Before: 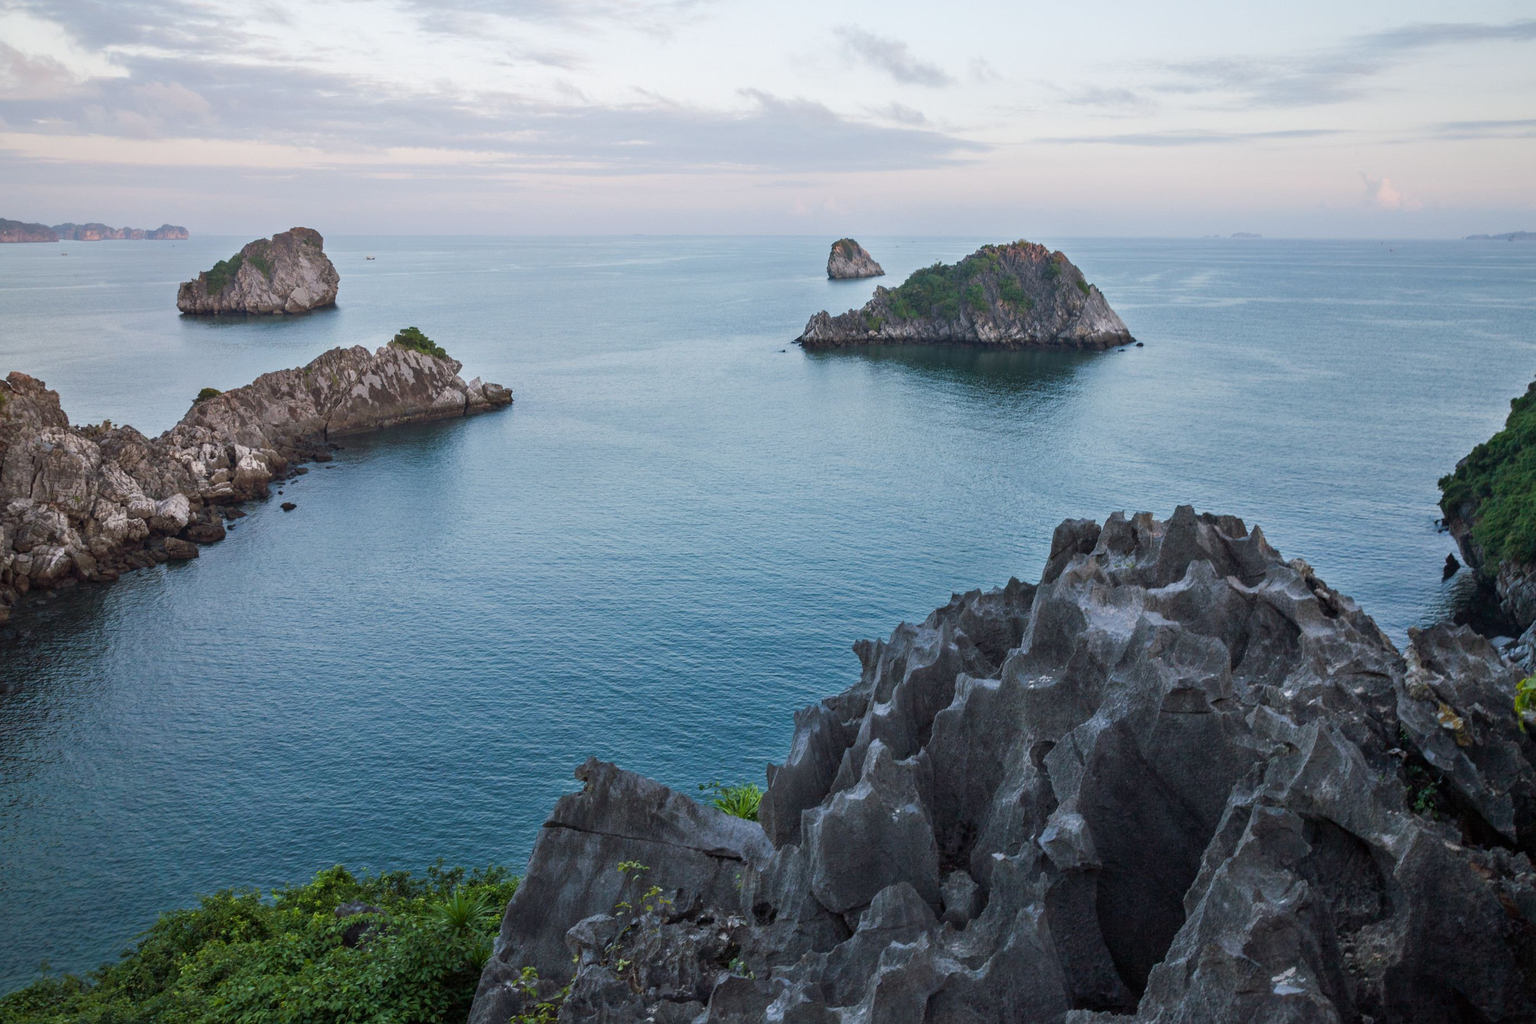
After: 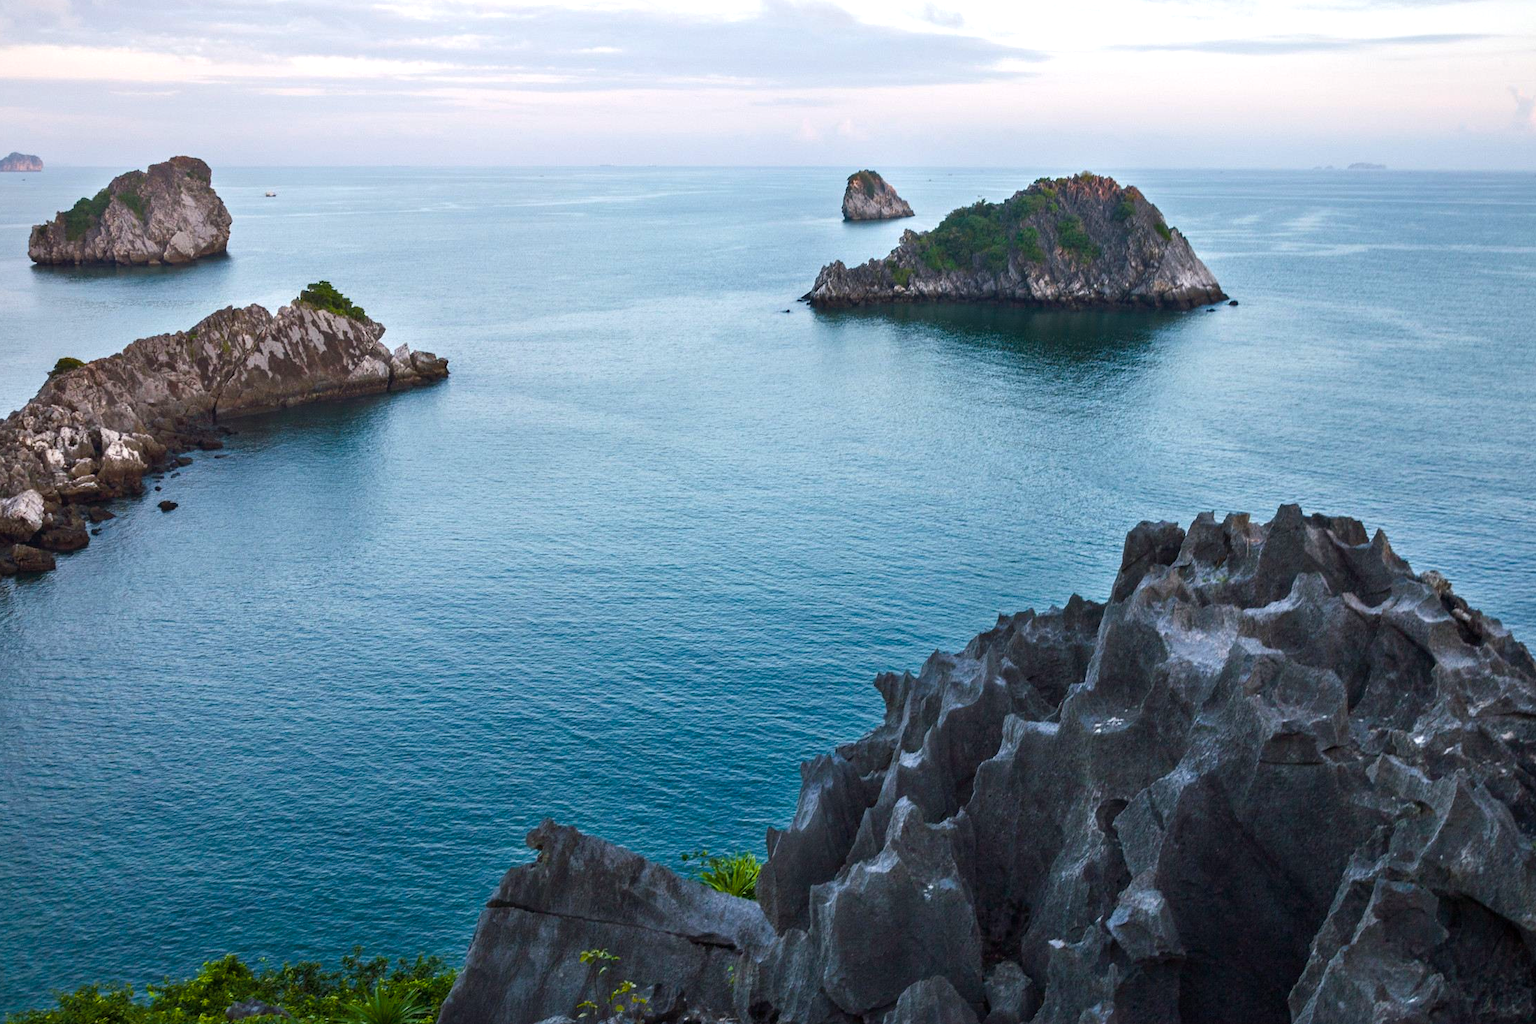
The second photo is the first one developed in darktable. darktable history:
crop and rotate: left 10.071%, top 10.071%, right 10.02%, bottom 10.02%
color balance rgb: linear chroma grading › global chroma 9%, perceptual saturation grading › global saturation 36%, perceptual saturation grading › shadows 35%, perceptual brilliance grading › global brilliance 15%, perceptual brilliance grading › shadows -35%, global vibrance 15%
color correction: saturation 0.8
